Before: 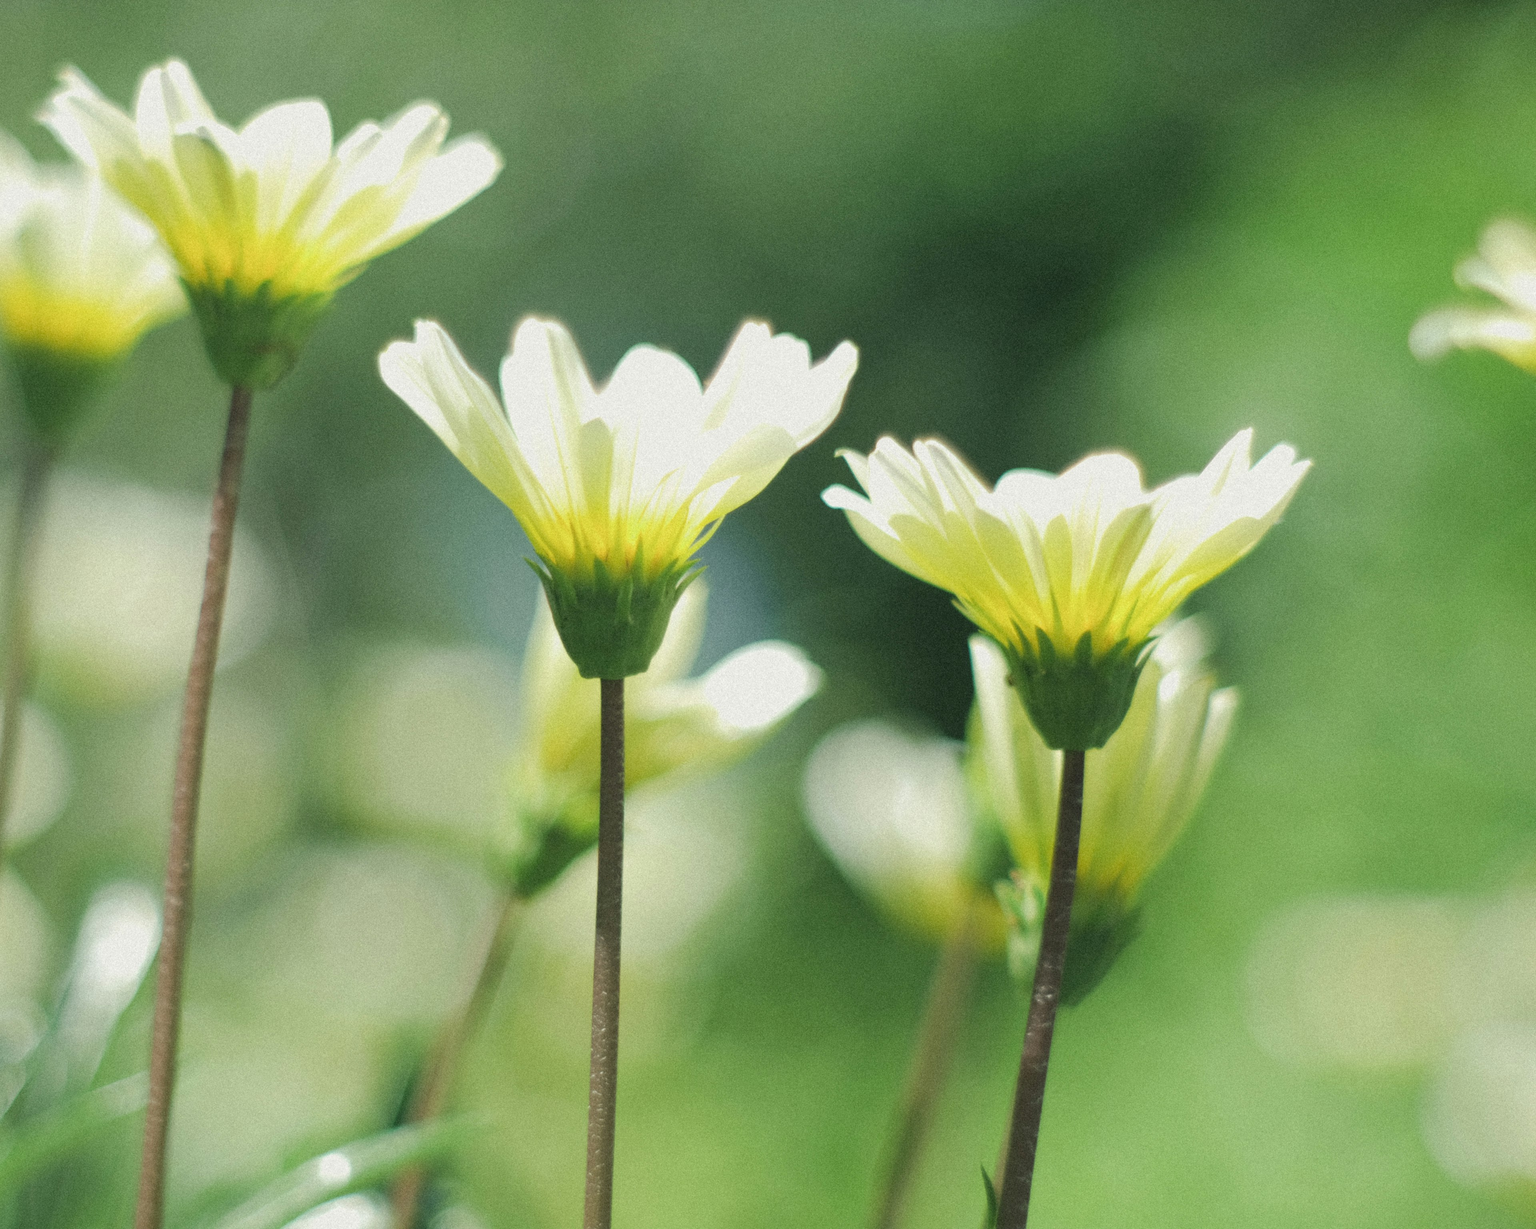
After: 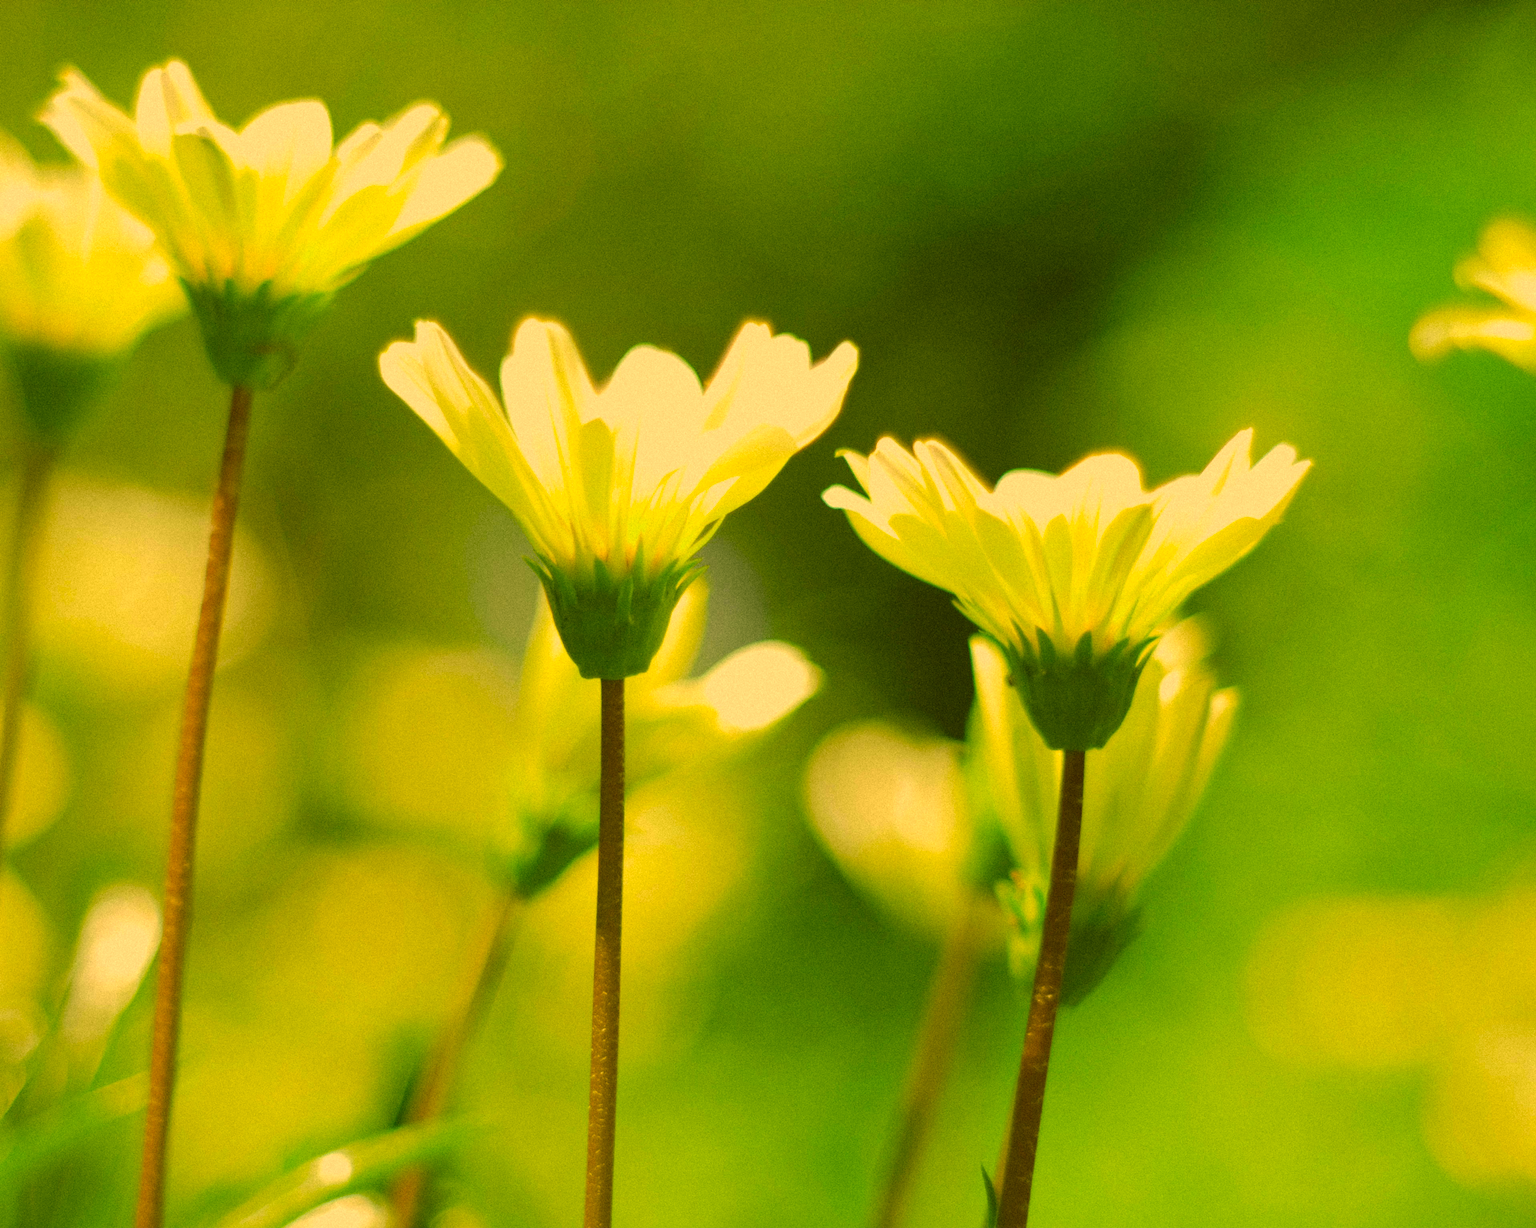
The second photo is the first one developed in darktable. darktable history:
color correction: highlights a* 11.14, highlights b* 30.45, shadows a* 2.58, shadows b* 17.91, saturation 1.75
